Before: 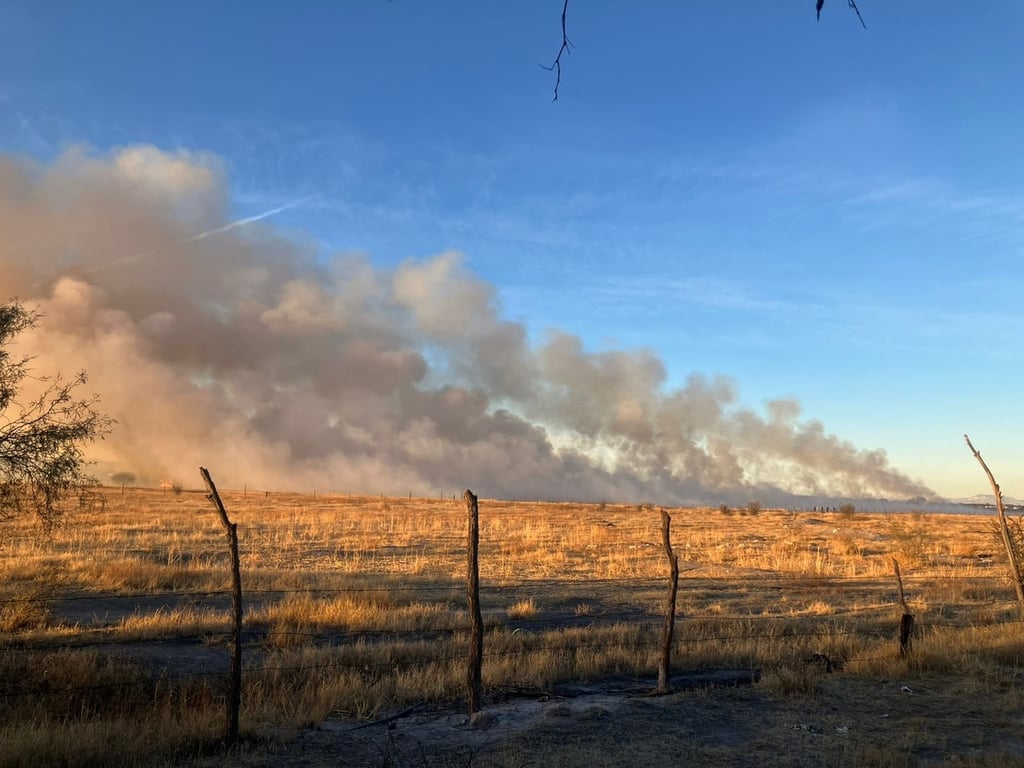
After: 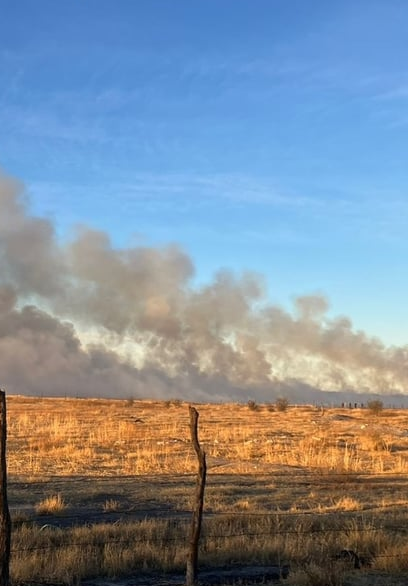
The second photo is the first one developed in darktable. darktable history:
crop: left 46.16%, top 13.602%, right 13.952%, bottom 9.995%
